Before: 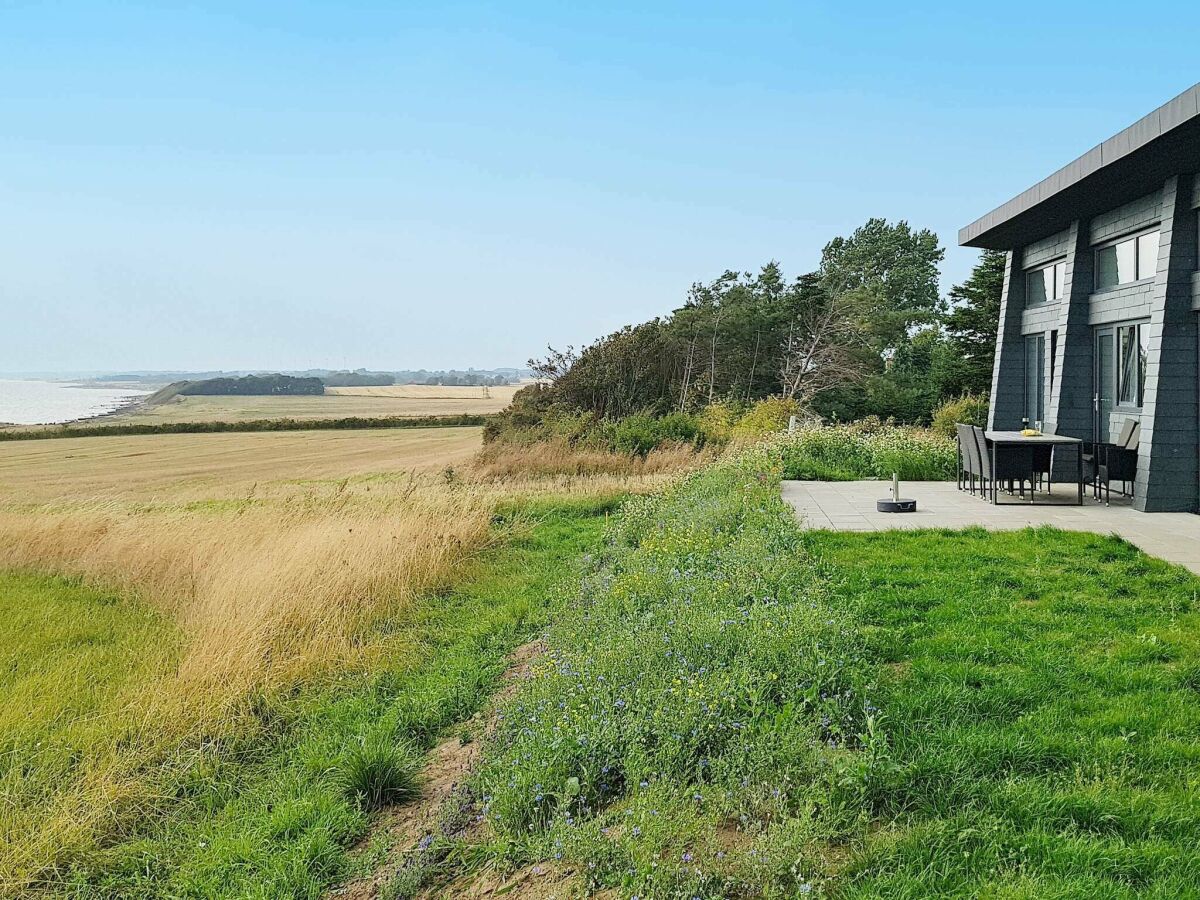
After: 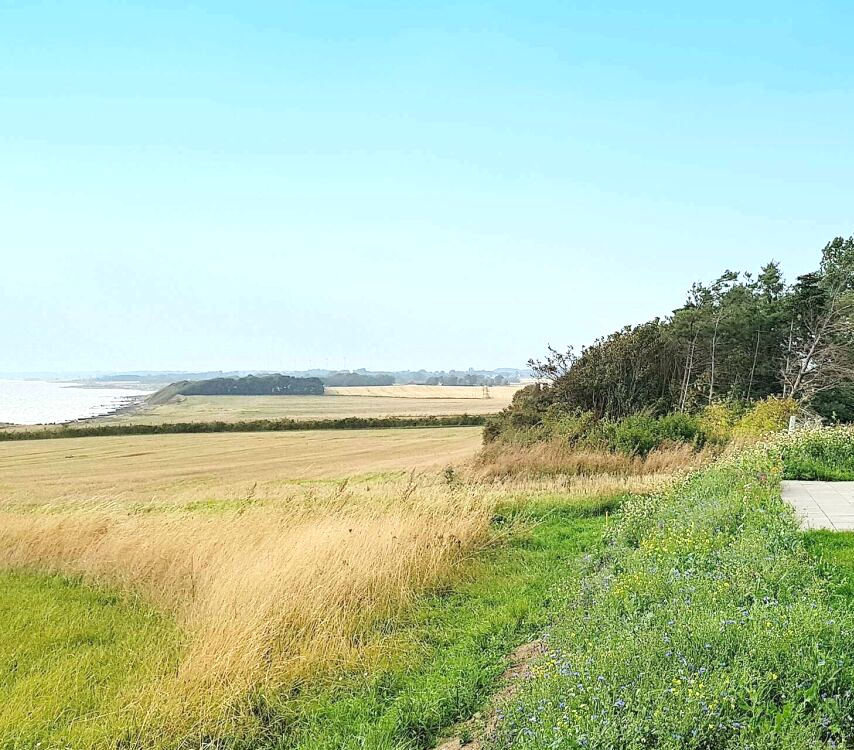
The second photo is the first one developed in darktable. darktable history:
tone equalizer: -8 EV -0.406 EV, -7 EV -0.374 EV, -6 EV -0.31 EV, -5 EV -0.216 EV, -3 EV 0.243 EV, -2 EV 0.347 EV, -1 EV 0.395 EV, +0 EV 0.389 EV
crop: right 28.82%, bottom 16.61%
